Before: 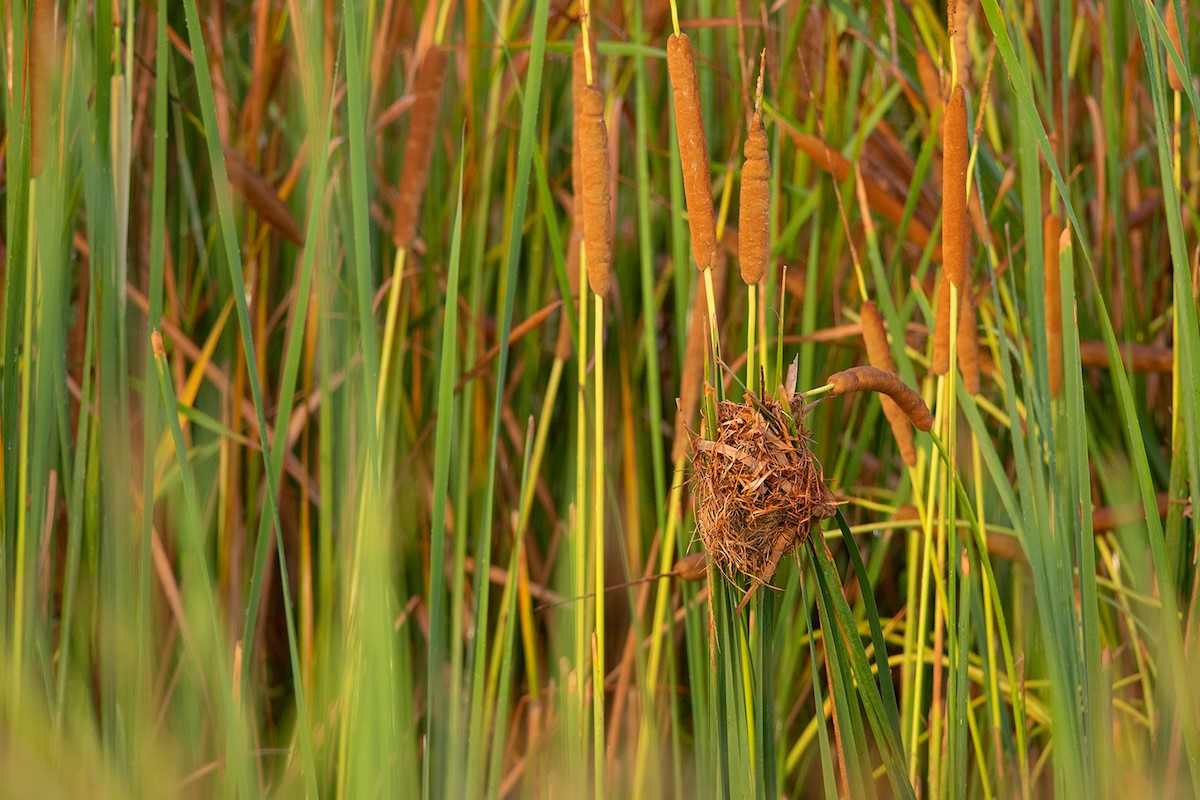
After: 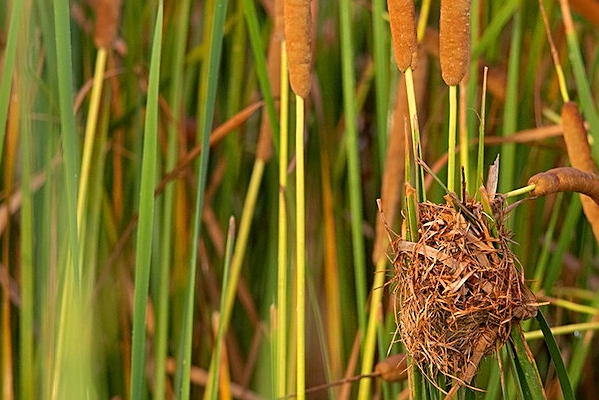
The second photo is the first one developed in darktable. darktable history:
crop: left 25%, top 25%, right 25%, bottom 25%
sharpen: on, module defaults
